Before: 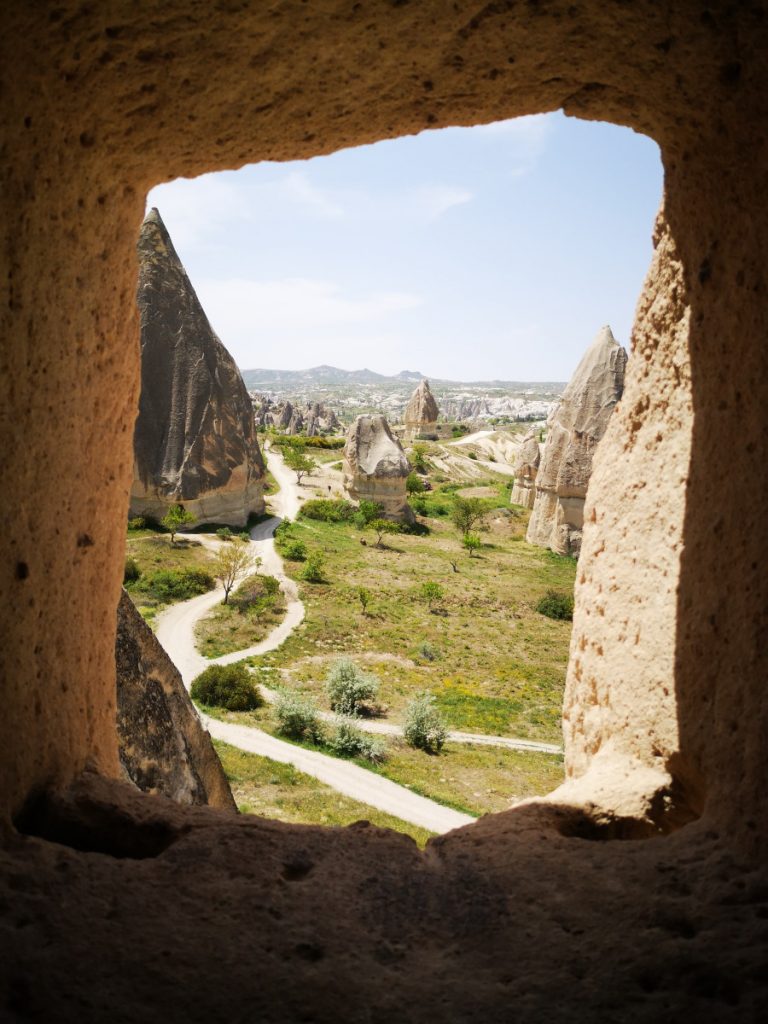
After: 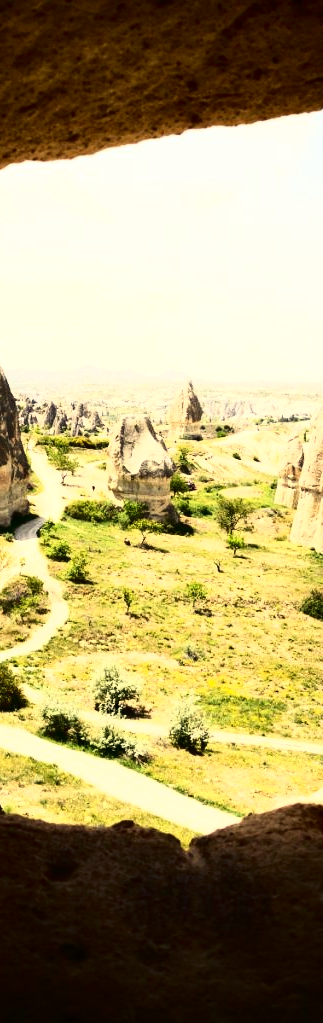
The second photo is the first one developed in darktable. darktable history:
crop: left 30.853%, right 27.004%
exposure: exposure 0.298 EV, compensate exposure bias true, compensate highlight preservation false
tone curve: curves: ch0 [(0, 0) (0.003, 0.003) (0.011, 0.006) (0.025, 0.01) (0.044, 0.016) (0.069, 0.02) (0.1, 0.025) (0.136, 0.034) (0.177, 0.051) (0.224, 0.08) (0.277, 0.131) (0.335, 0.209) (0.399, 0.328) (0.468, 0.47) (0.543, 0.629) (0.623, 0.788) (0.709, 0.903) (0.801, 0.965) (0.898, 0.989) (1, 1)], color space Lab, independent channels, preserve colors none
color correction: highlights a* 1.32, highlights b* 17.51
